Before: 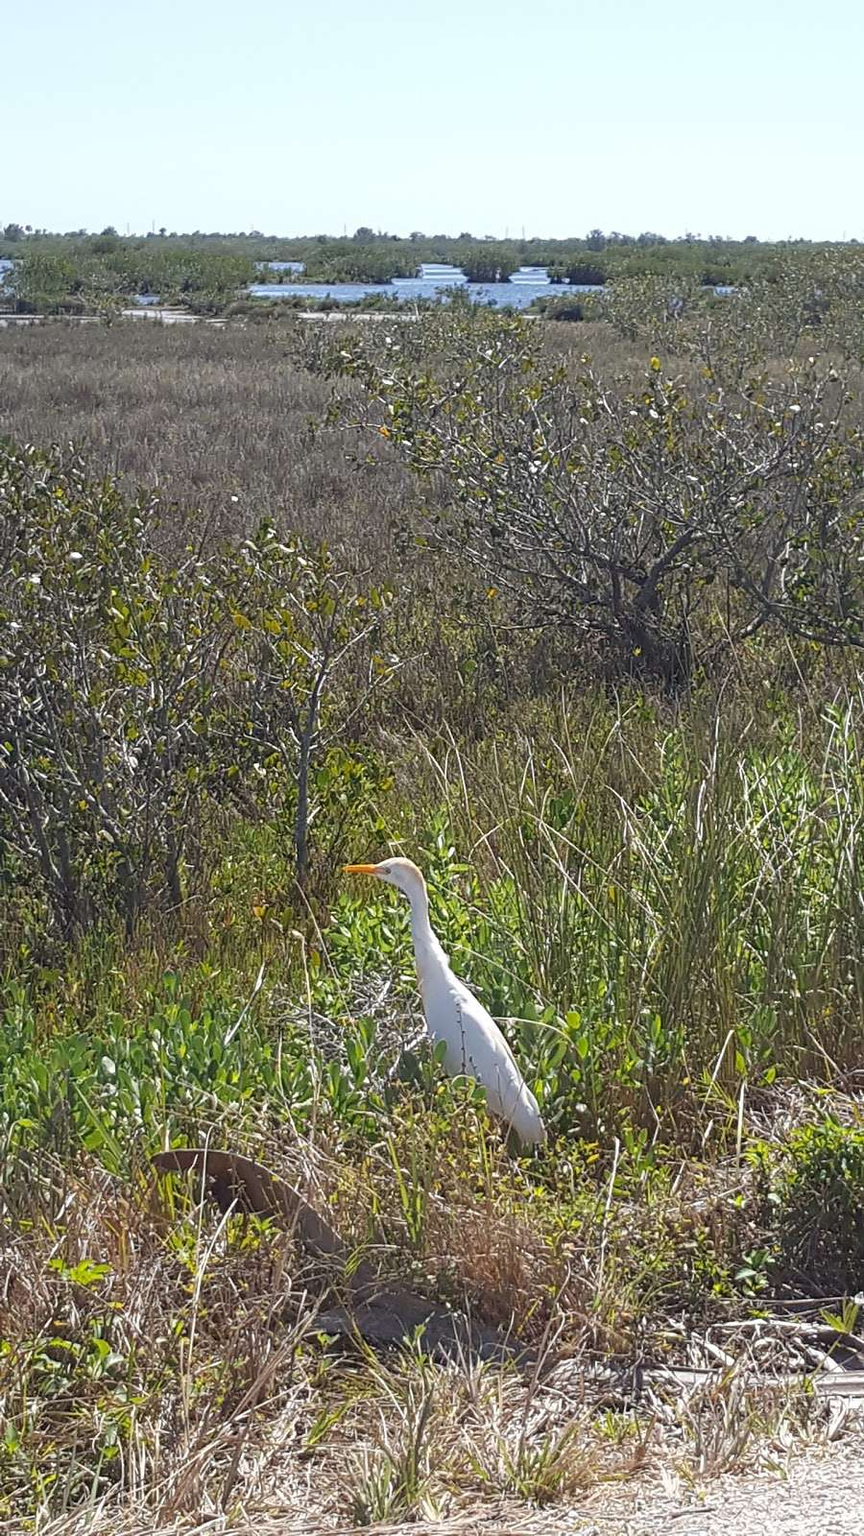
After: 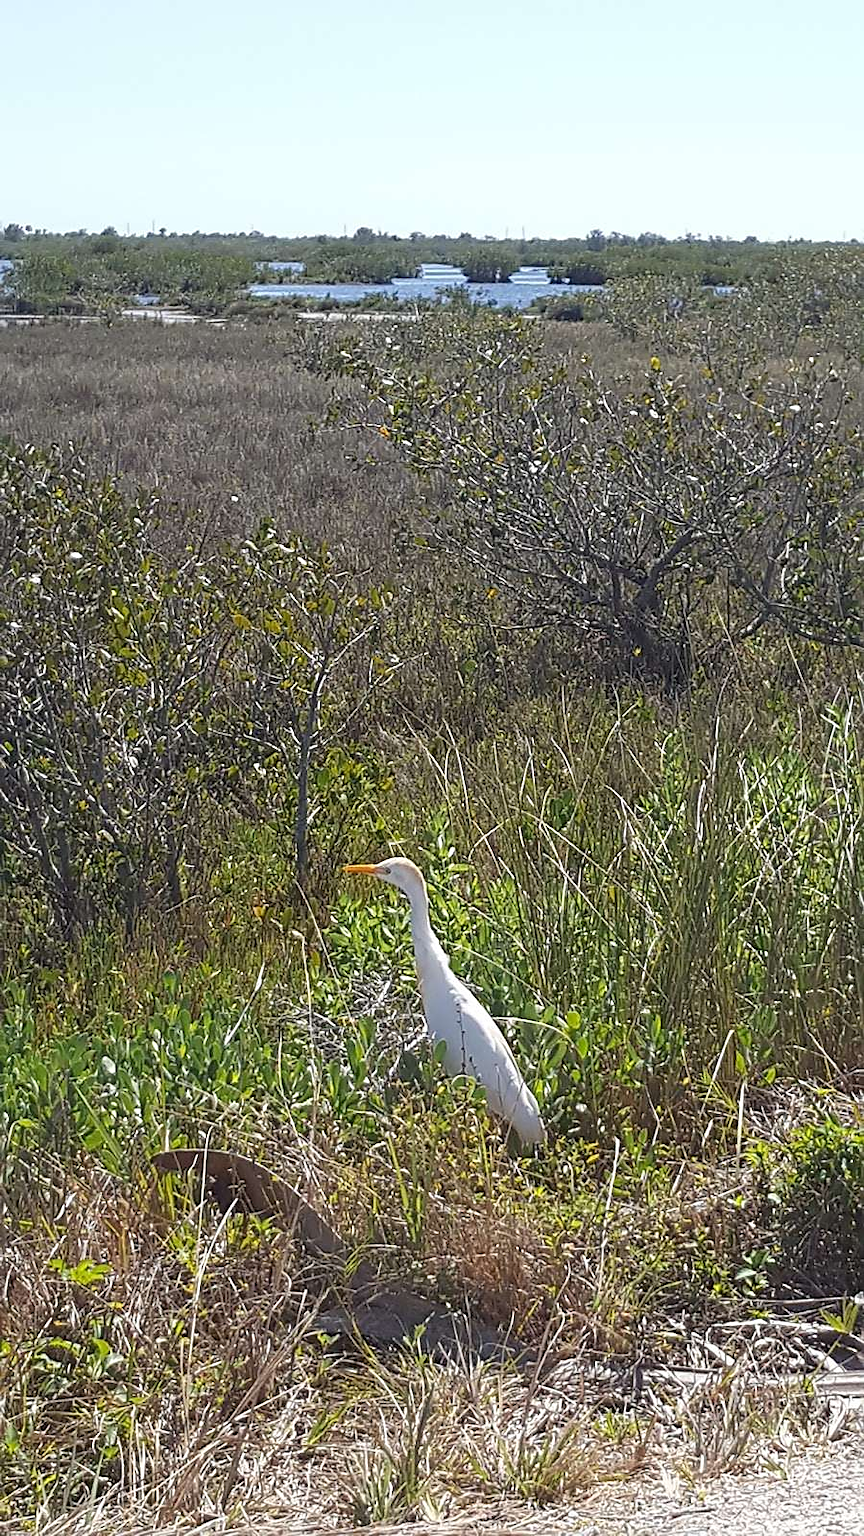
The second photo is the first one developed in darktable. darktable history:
sharpen: radius 1.871, amount 0.414, threshold 1.371
